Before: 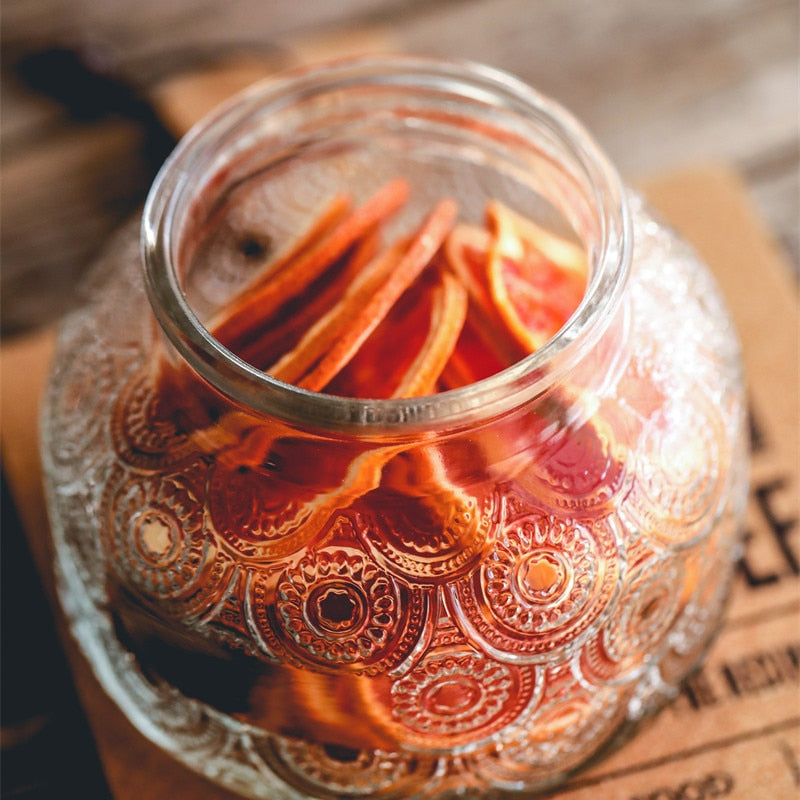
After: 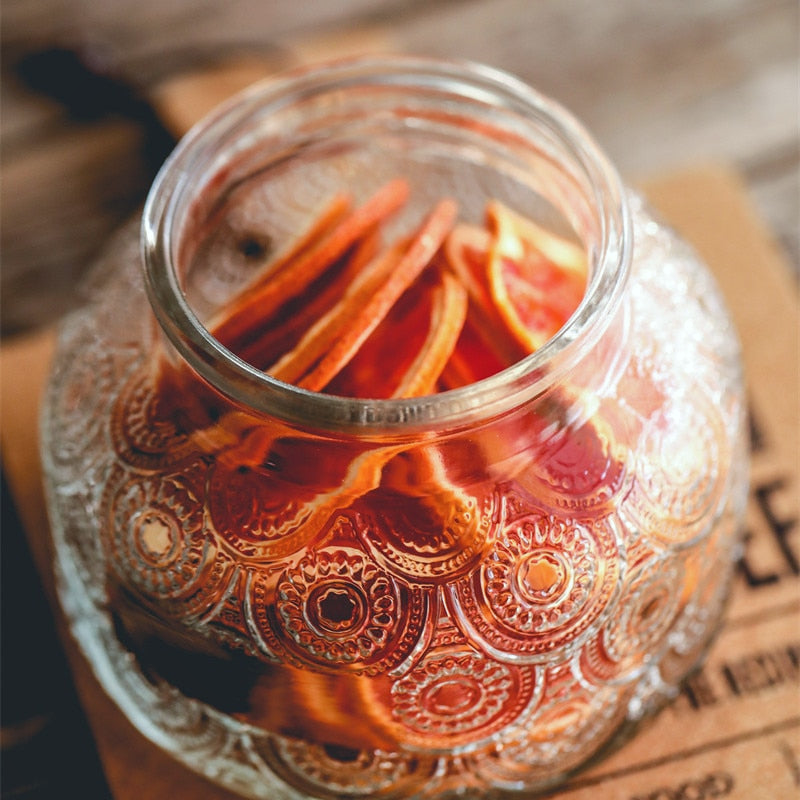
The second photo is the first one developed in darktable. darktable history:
white balance: red 0.978, blue 0.999
shadows and highlights: shadows 25, highlights -25
